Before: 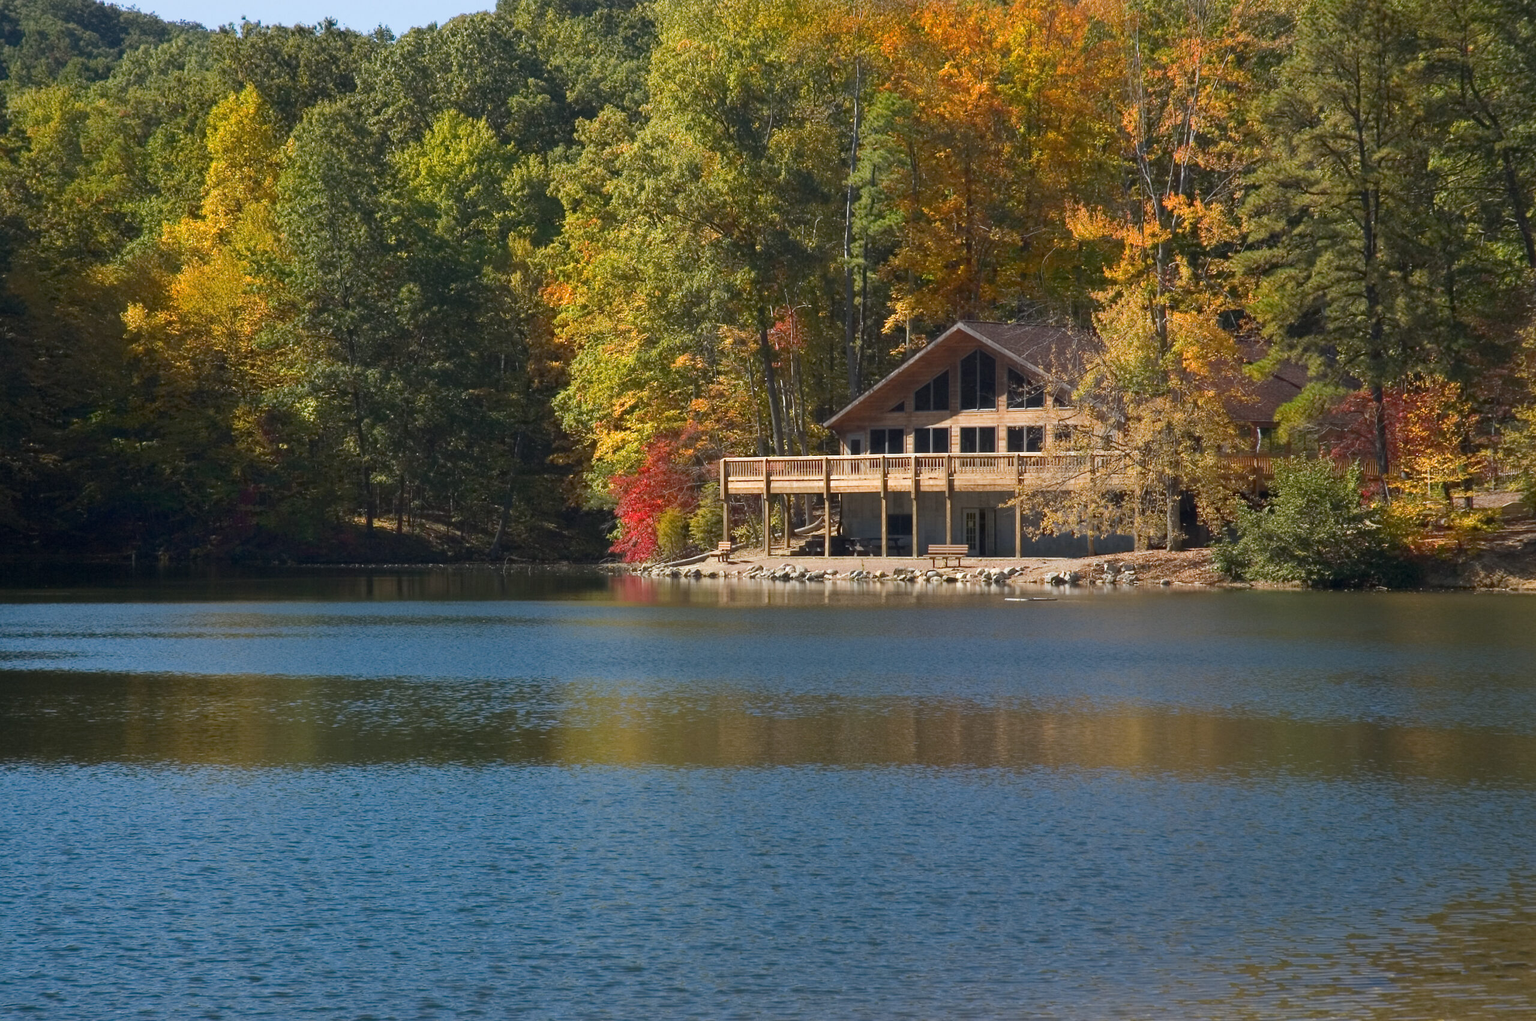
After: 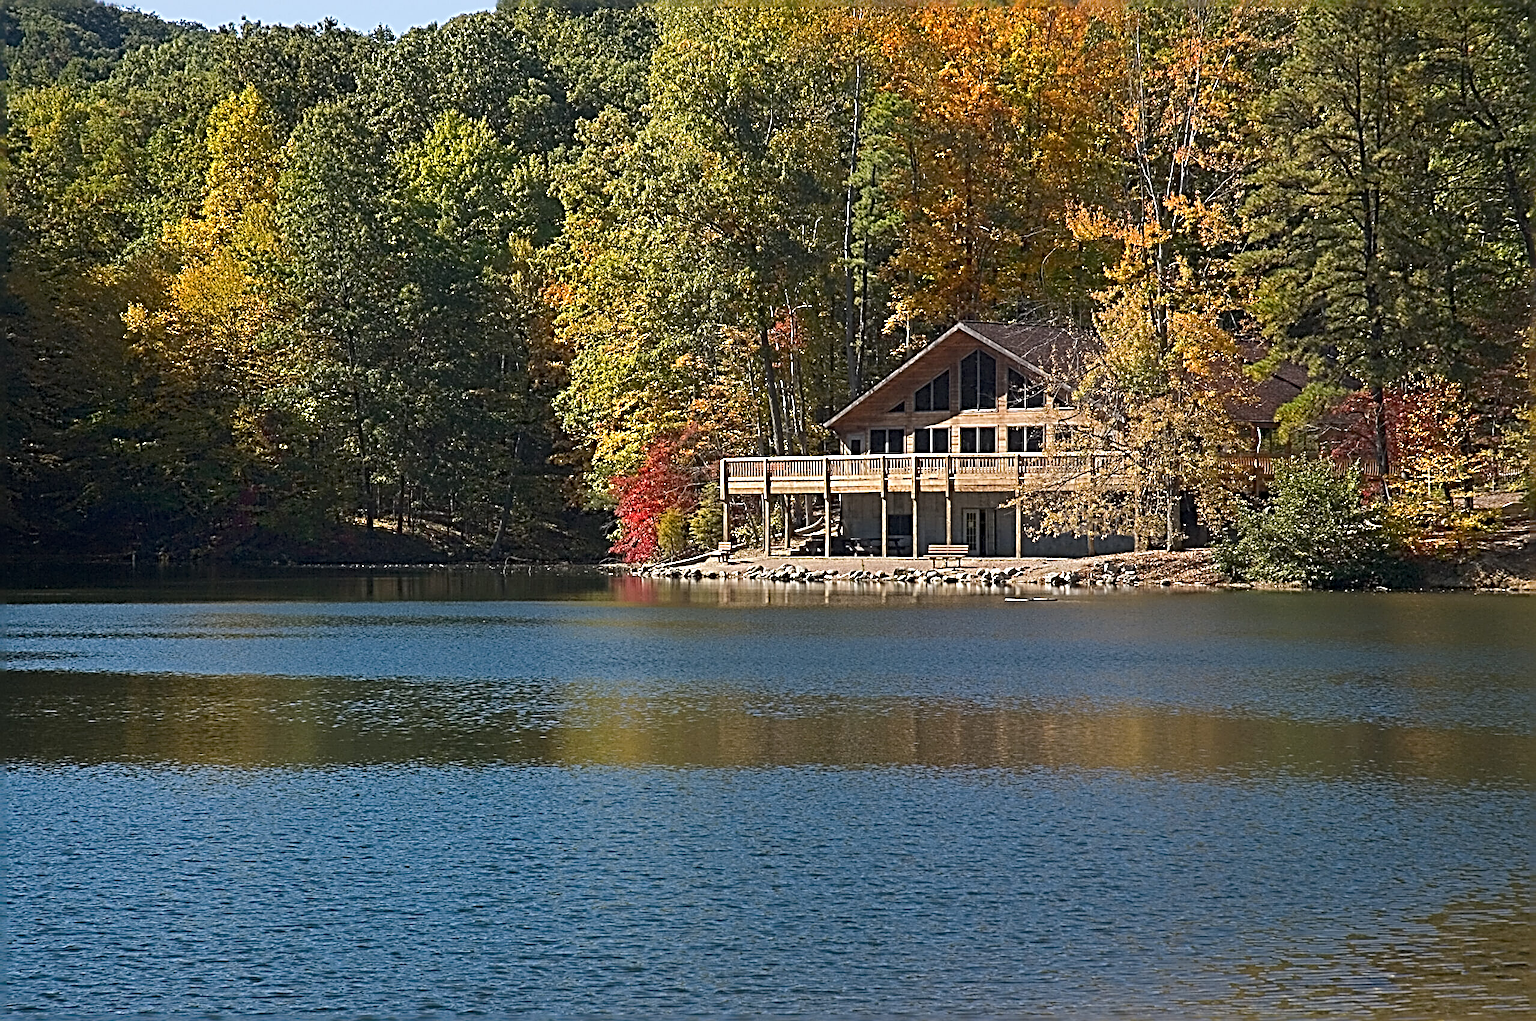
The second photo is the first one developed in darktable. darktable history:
sharpen: radius 4.046, amount 1.989
